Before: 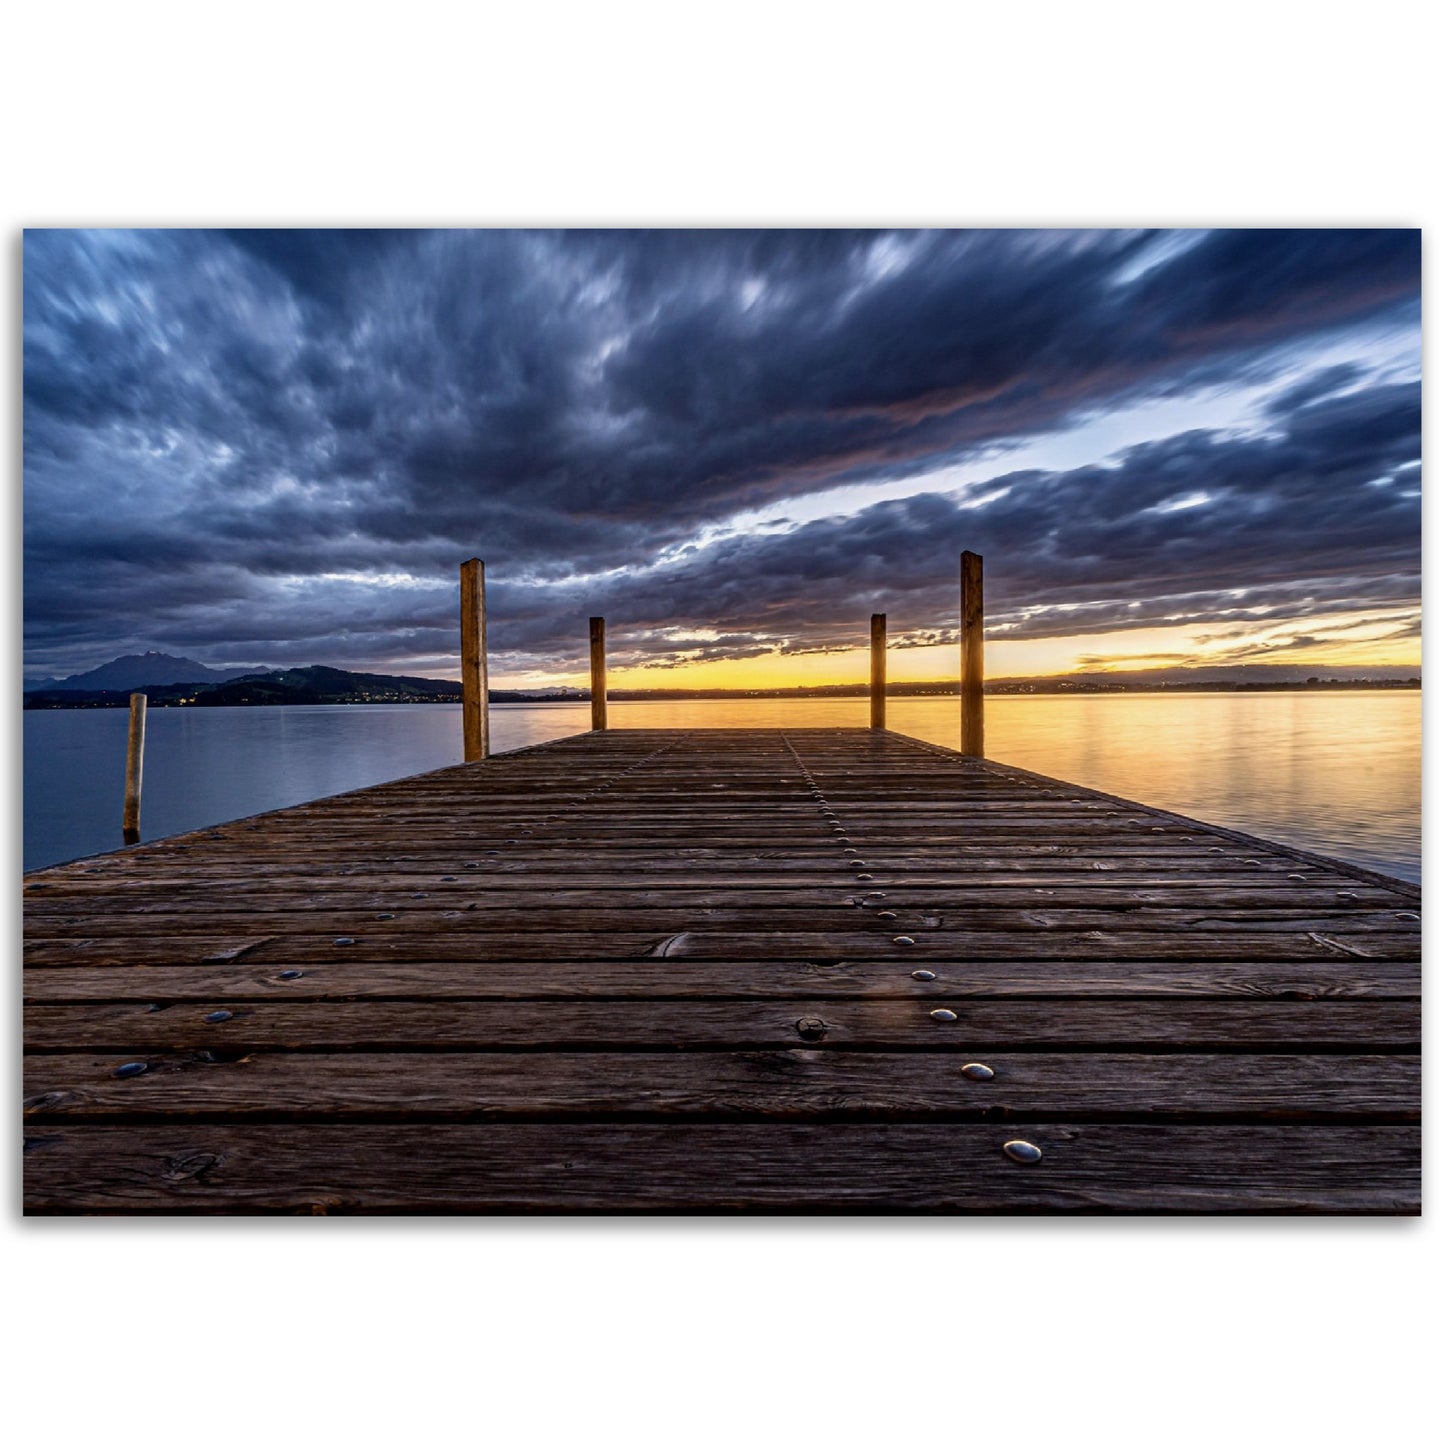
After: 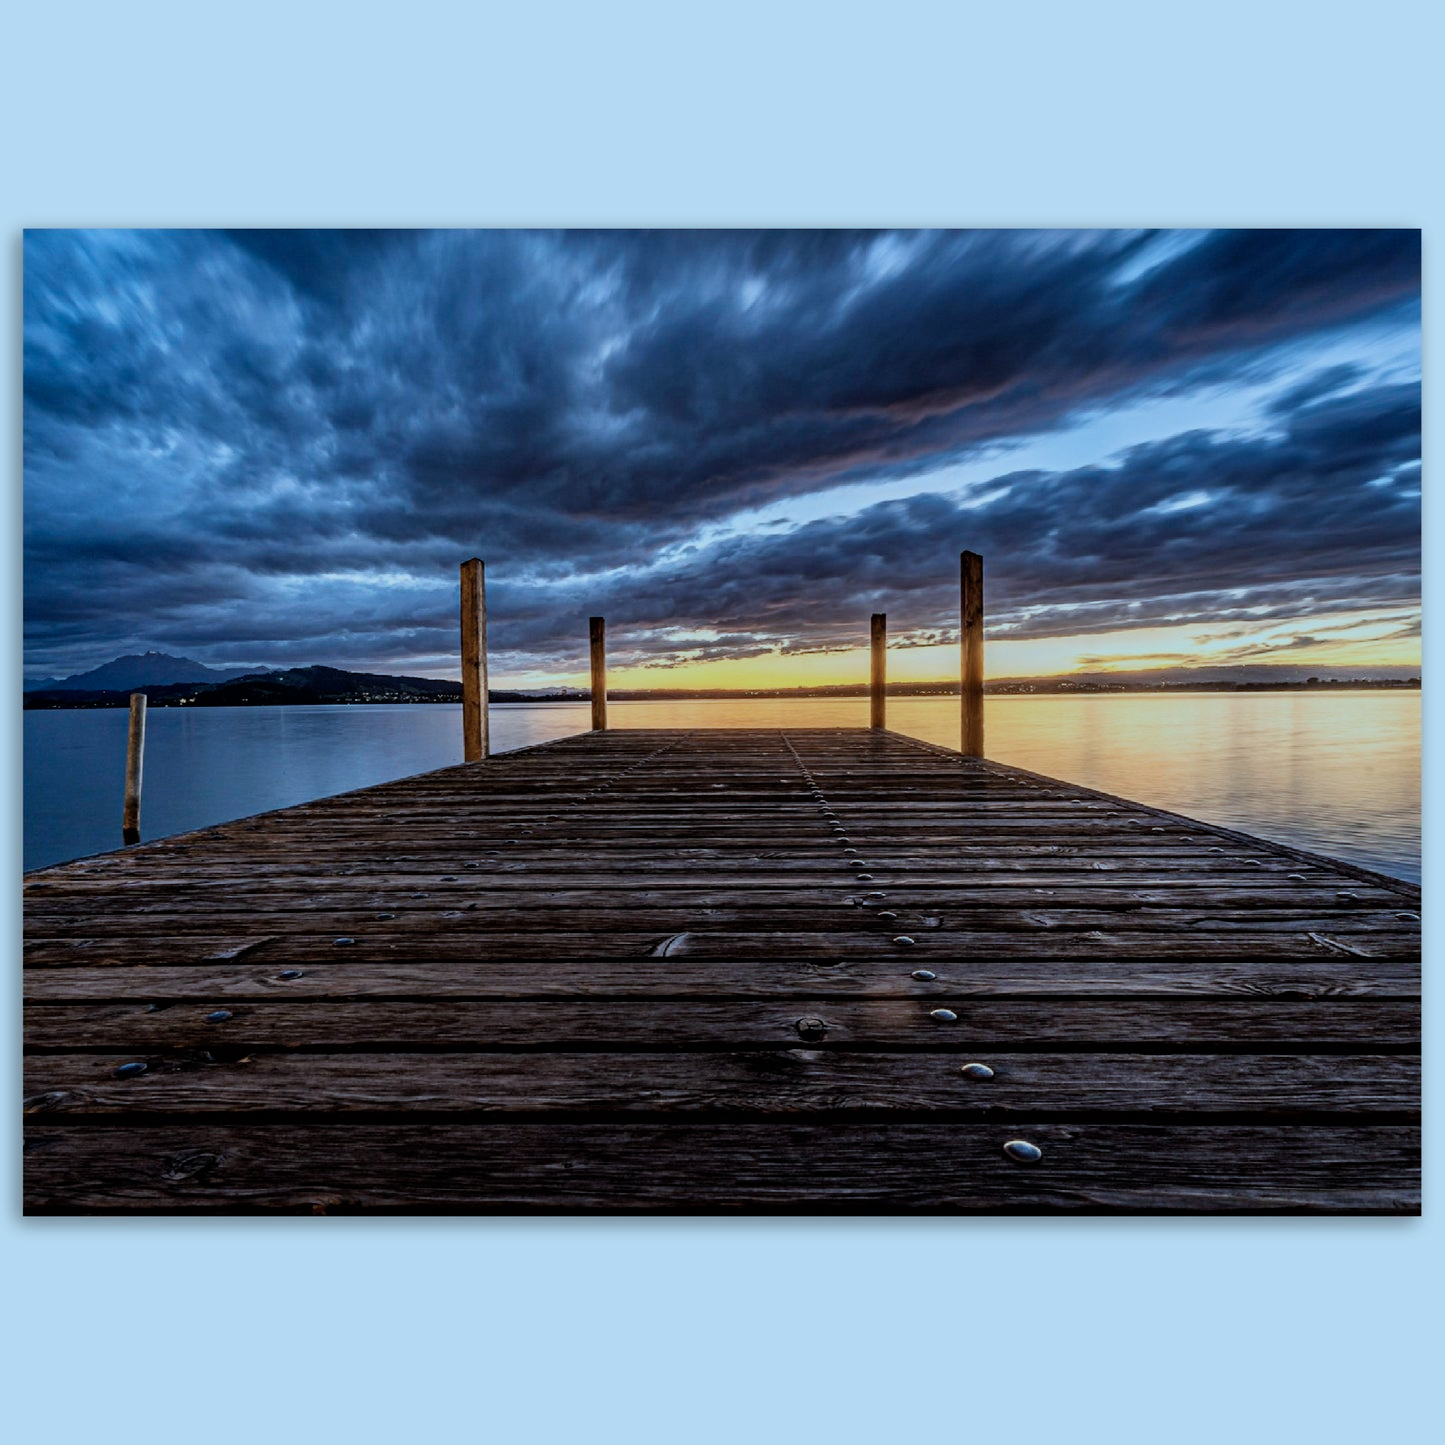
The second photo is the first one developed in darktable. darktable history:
filmic rgb: black relative exposure -7.65 EV, white relative exposure 4.56 EV, hardness 3.61, color science v6 (2022)
color correction: highlights a* -10.69, highlights b* -19.19
